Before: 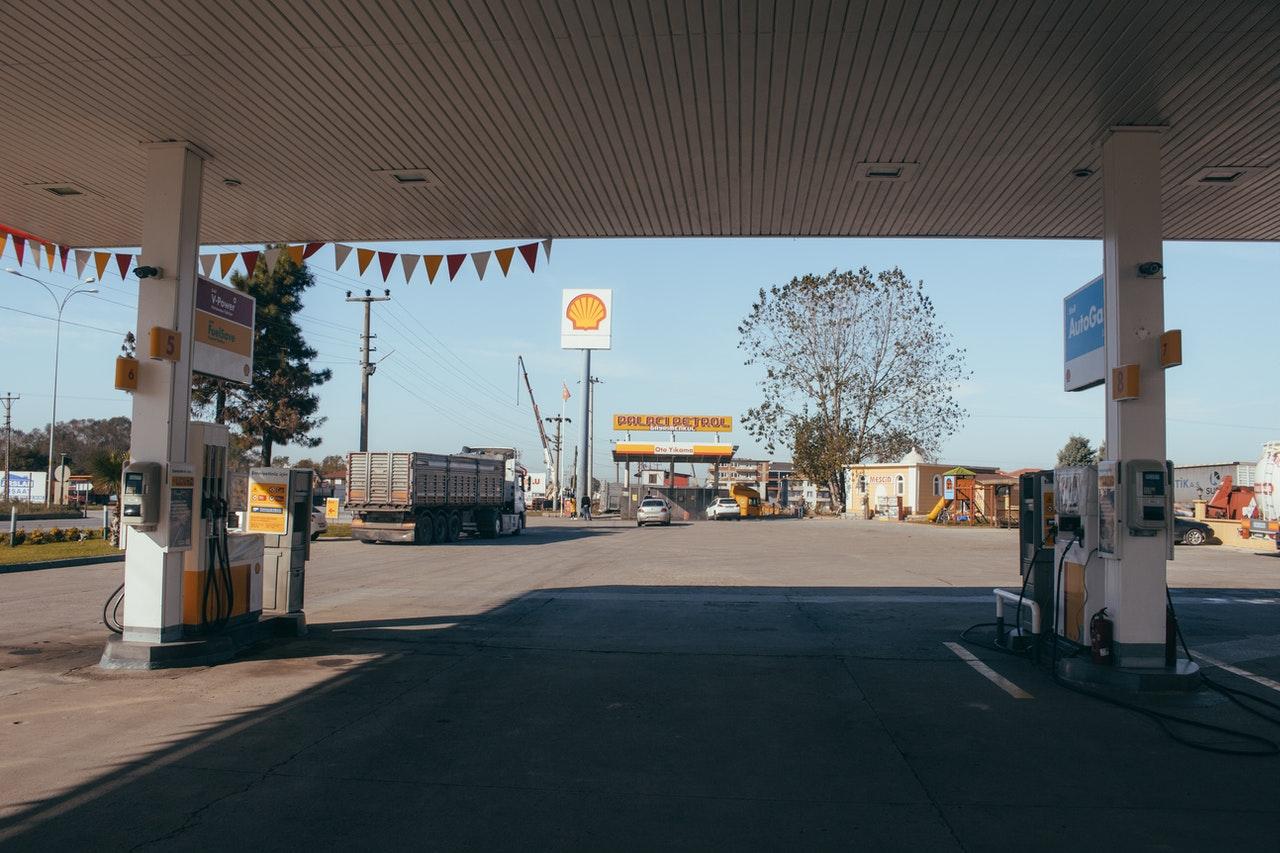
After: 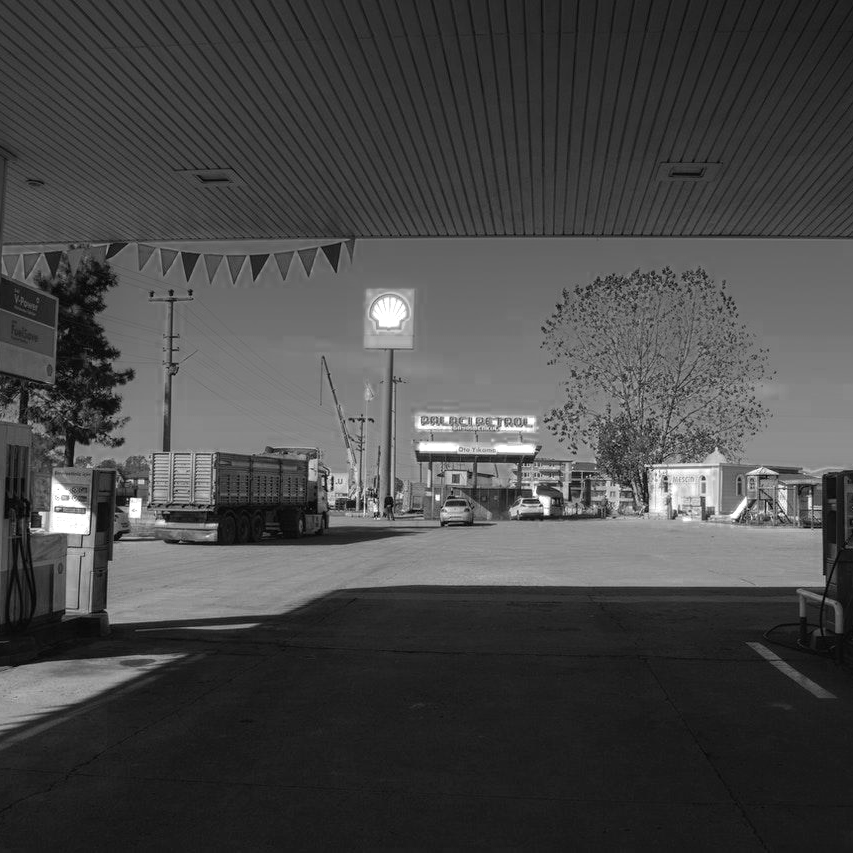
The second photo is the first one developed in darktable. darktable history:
color zones: curves: ch0 [(0, 0.554) (0.146, 0.662) (0.293, 0.86) (0.503, 0.774) (0.637, 0.106) (0.74, 0.072) (0.866, 0.488) (0.998, 0.569)]; ch1 [(0, 0) (0.143, 0) (0.286, 0) (0.429, 0) (0.571, 0) (0.714, 0) (0.857, 0)]
graduated density: hue 238.83°, saturation 50%
crop: left 15.419%, right 17.914%
